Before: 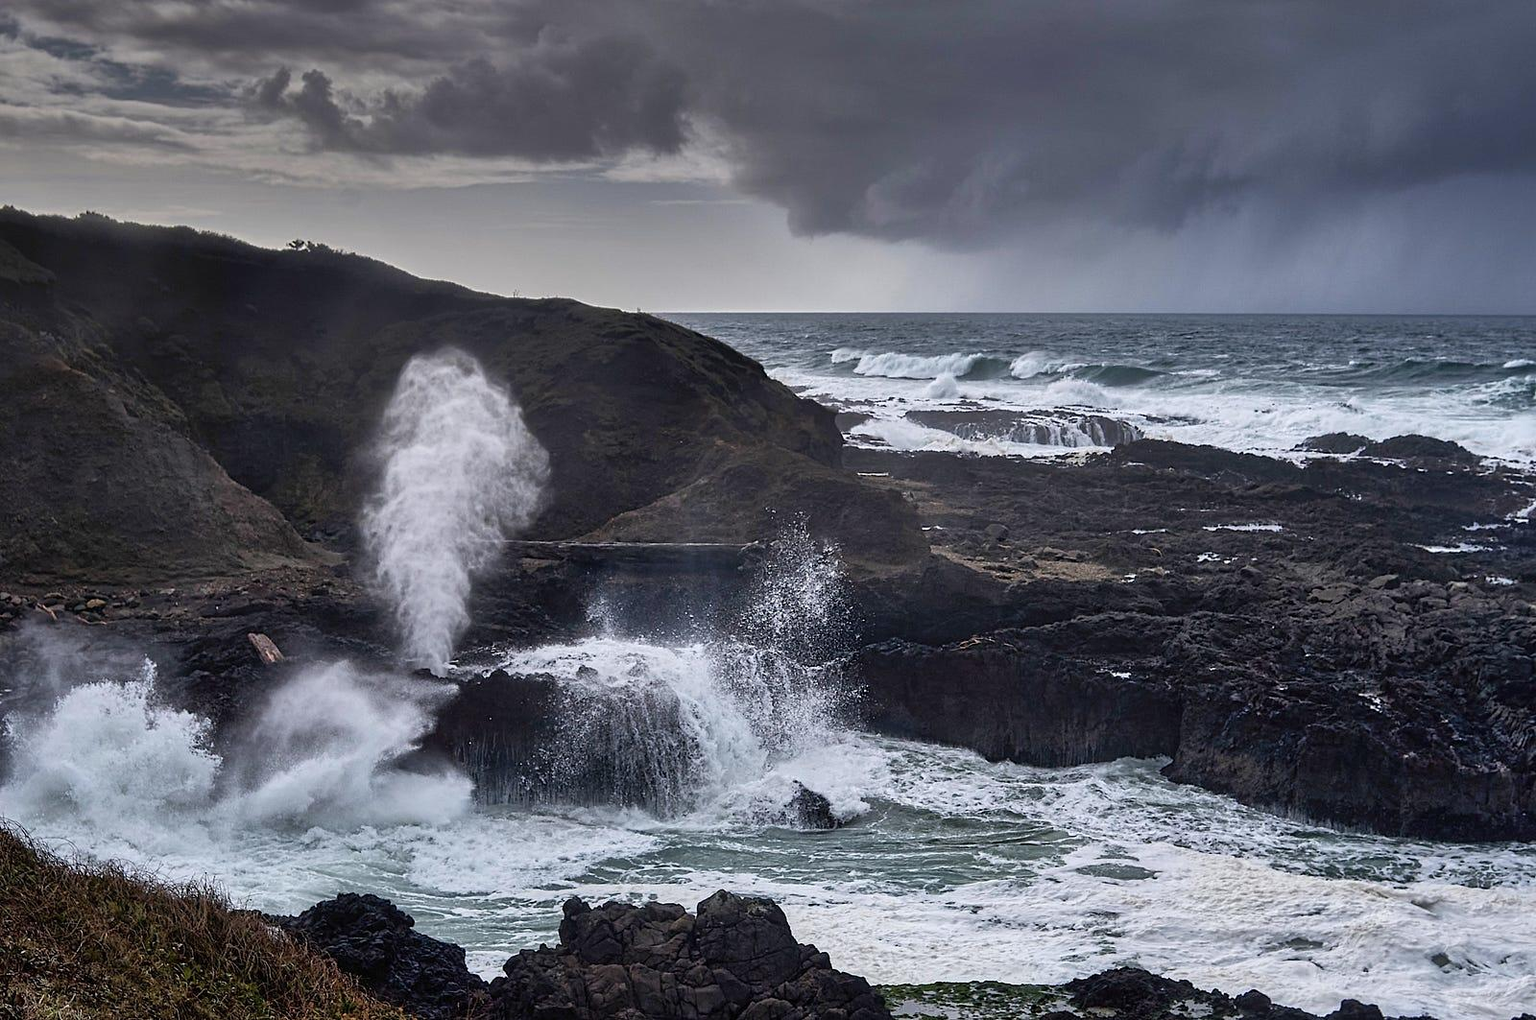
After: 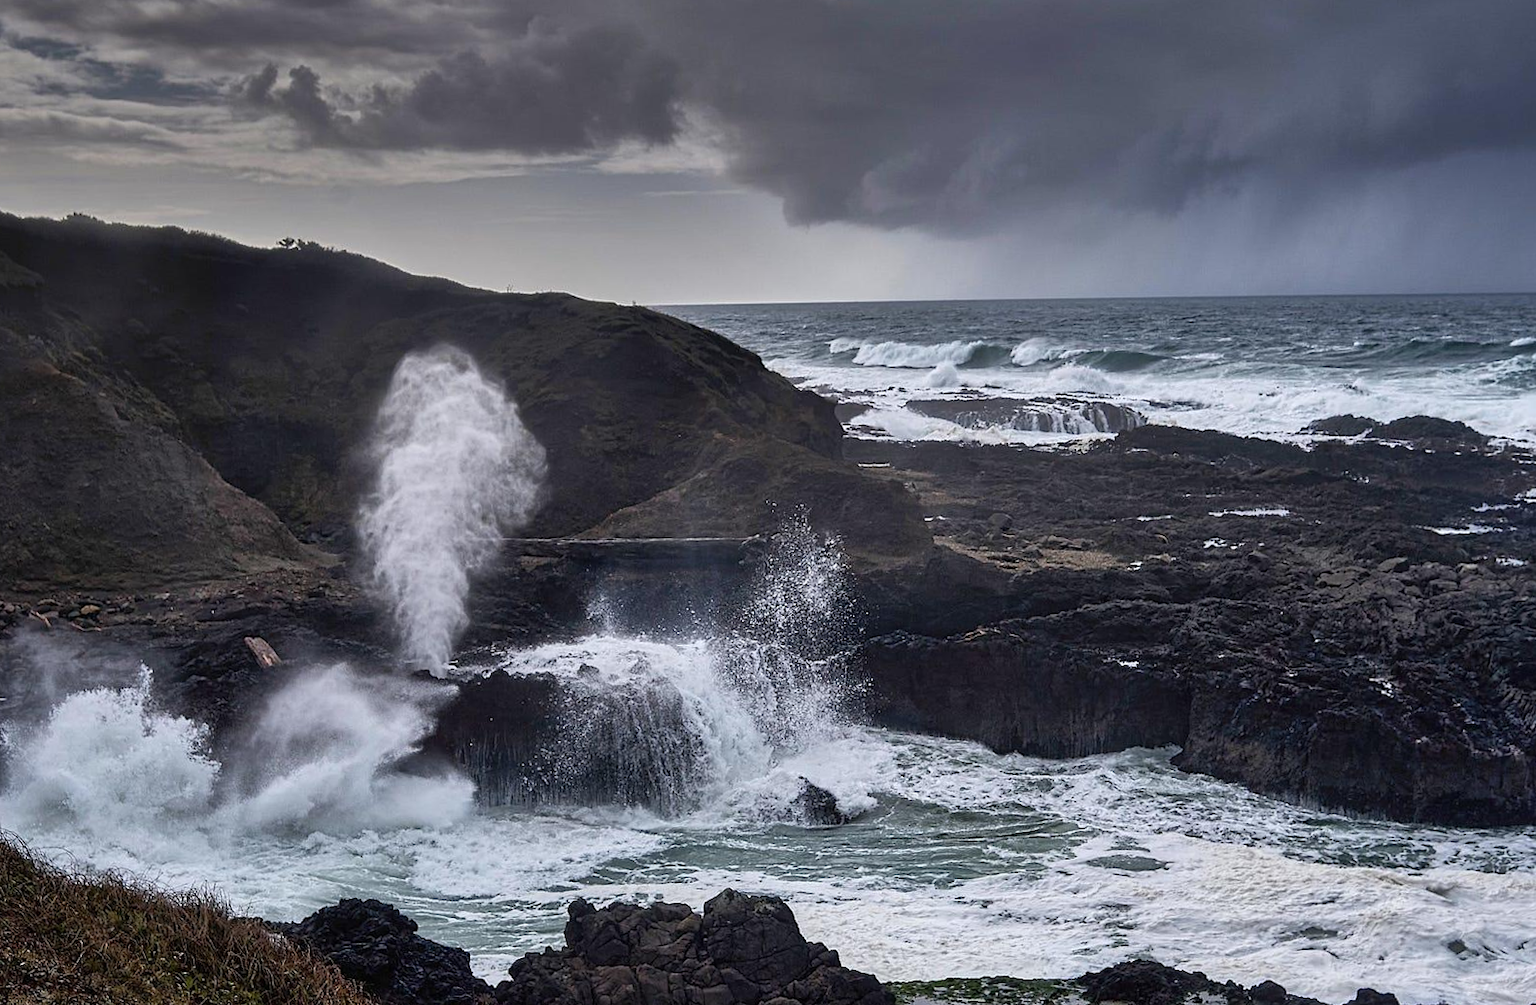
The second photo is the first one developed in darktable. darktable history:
white balance: emerald 1
rotate and perspective: rotation -1°, crop left 0.011, crop right 0.989, crop top 0.025, crop bottom 0.975
